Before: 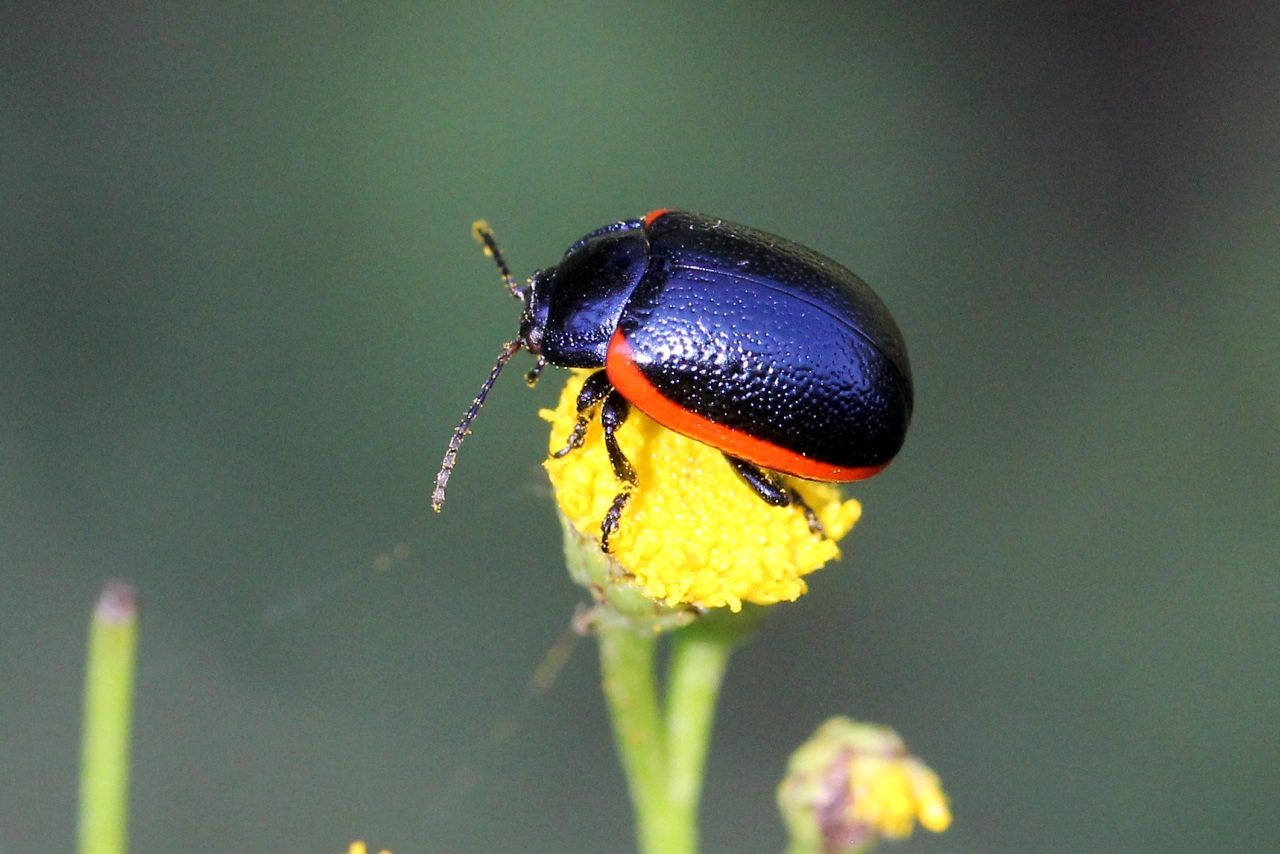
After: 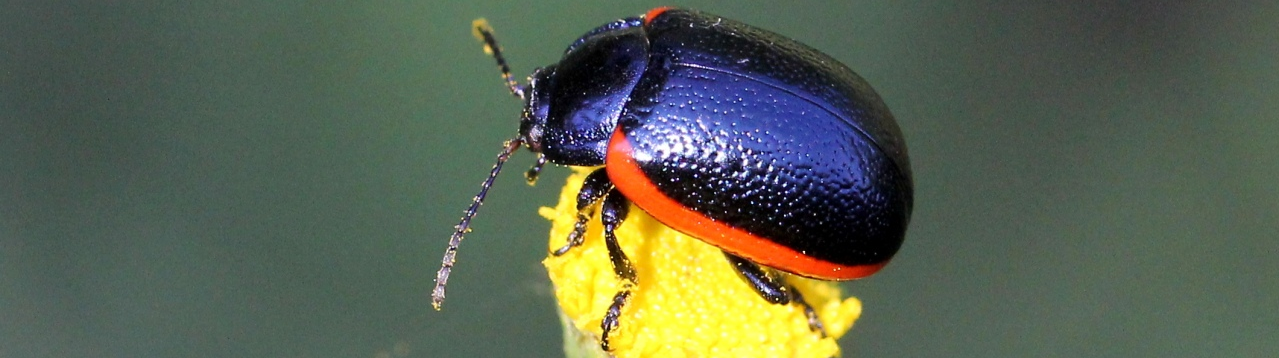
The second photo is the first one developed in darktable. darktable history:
crop and rotate: top 23.693%, bottom 34.295%
